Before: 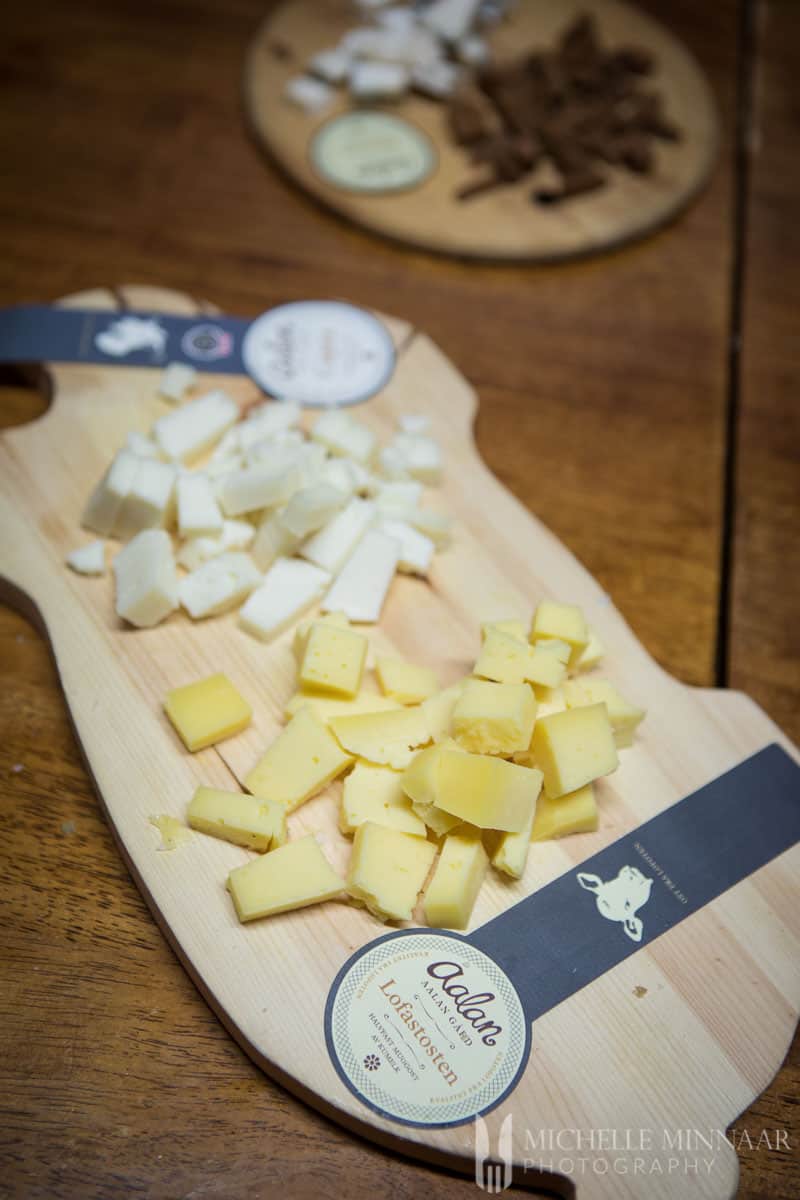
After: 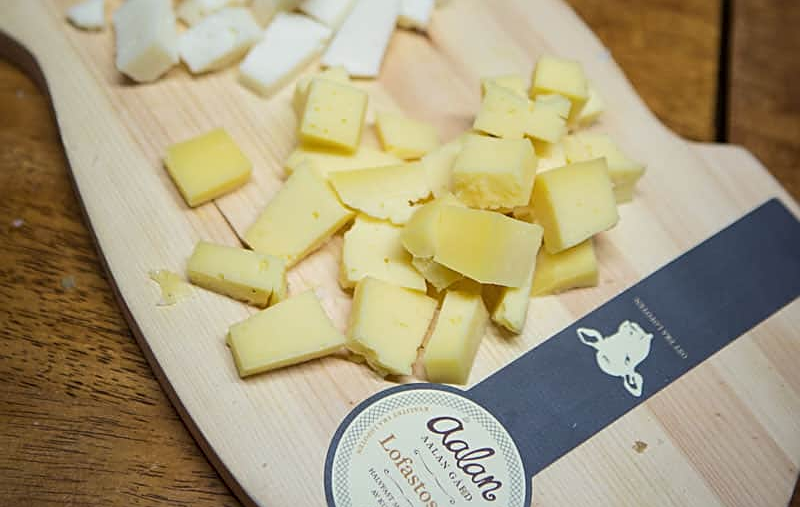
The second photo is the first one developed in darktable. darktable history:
crop: top 45.427%, bottom 12.279%
sharpen: on, module defaults
